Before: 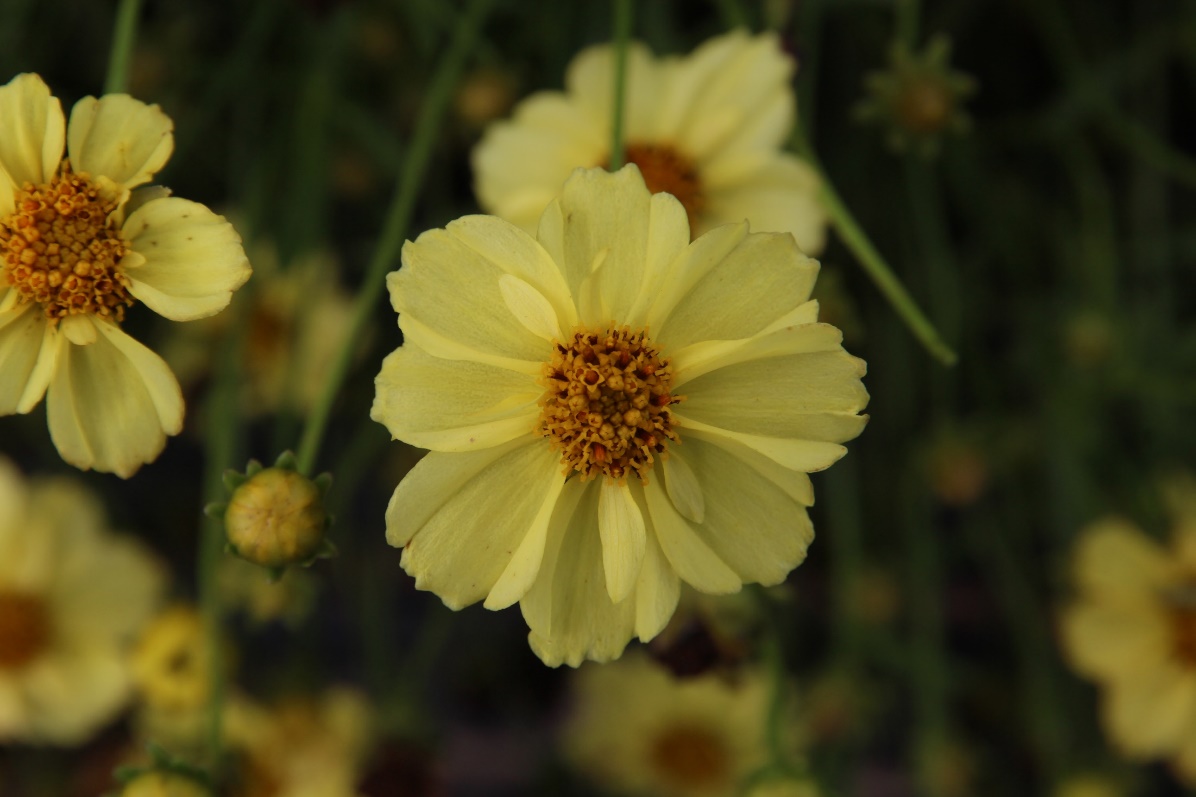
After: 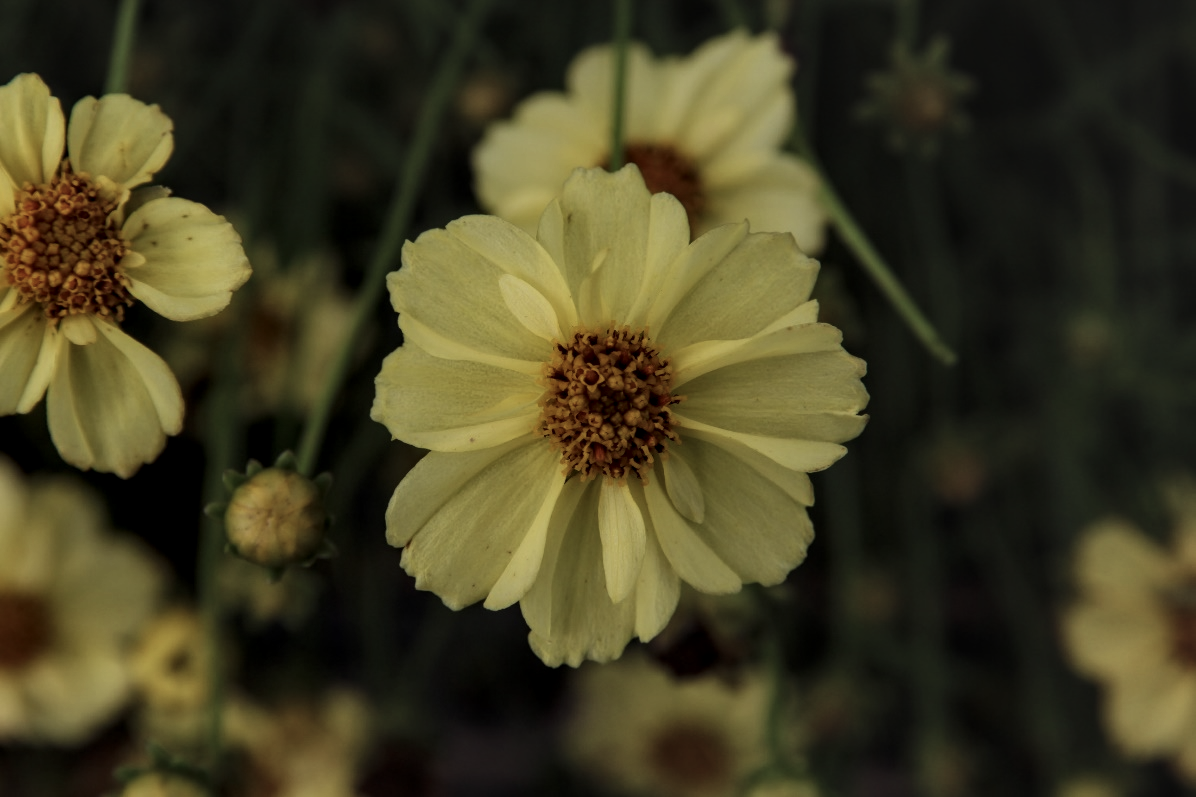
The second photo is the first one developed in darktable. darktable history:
local contrast: highlights 19%, detail 188%
exposure: black level correction -0.018, exposure -1.077 EV, compensate exposure bias true, compensate highlight preservation false
